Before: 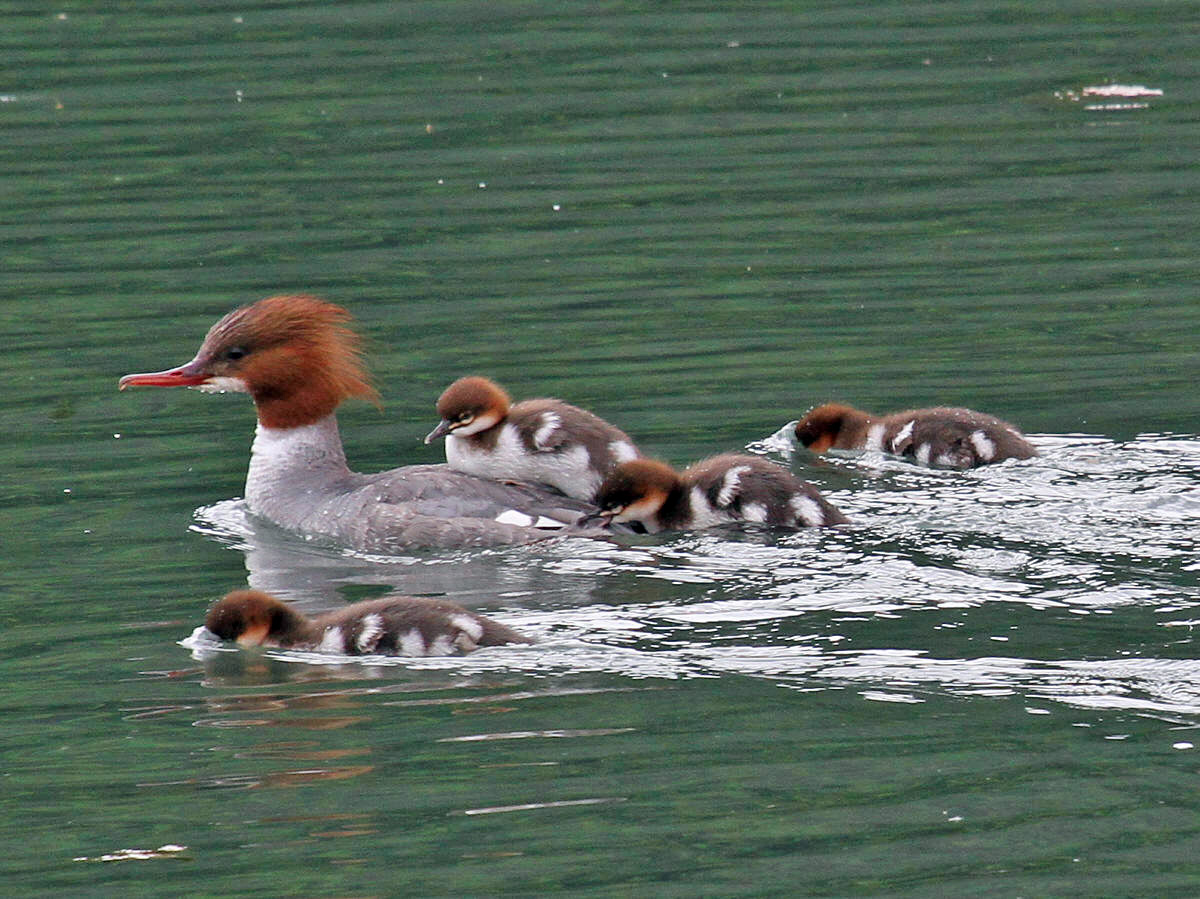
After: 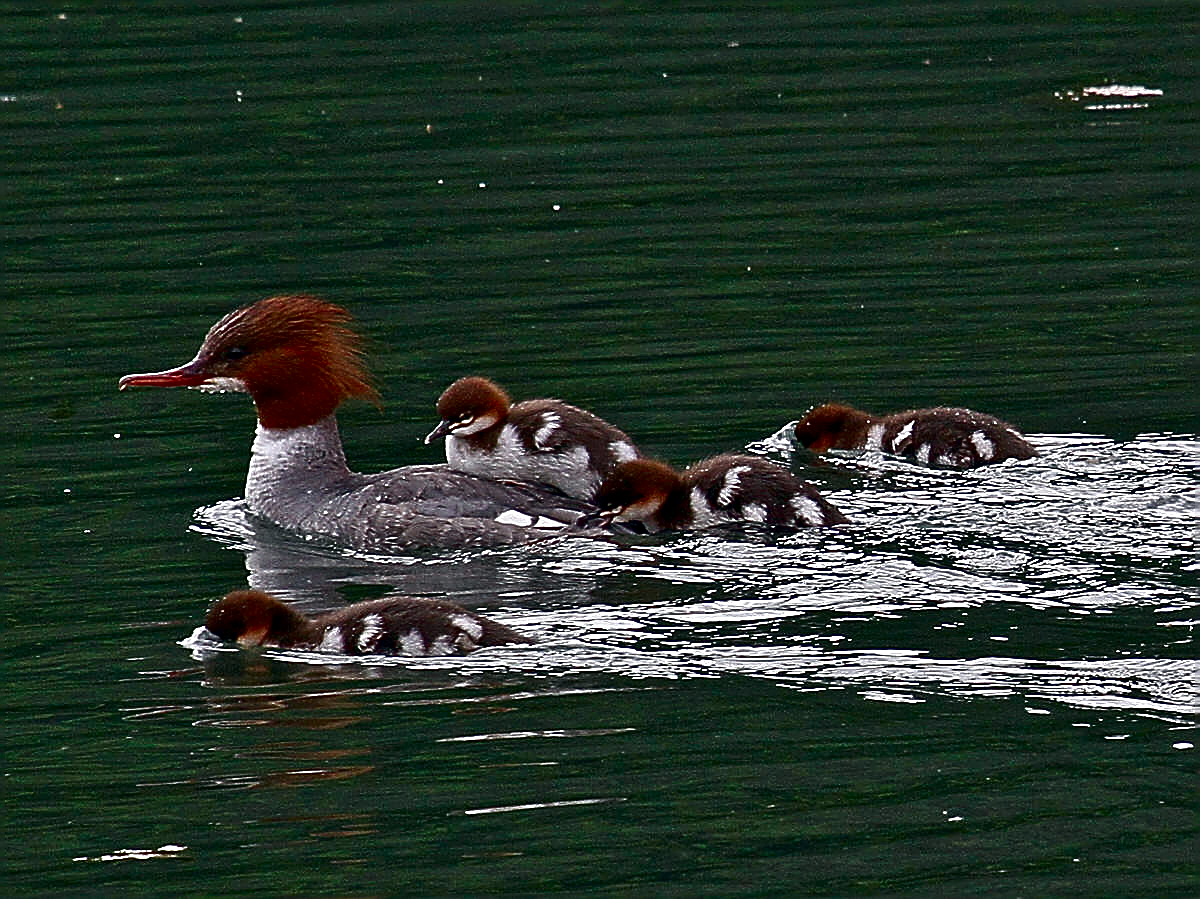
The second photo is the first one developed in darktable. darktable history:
sharpen: amount 1.859
contrast brightness saturation: brightness -0.506
